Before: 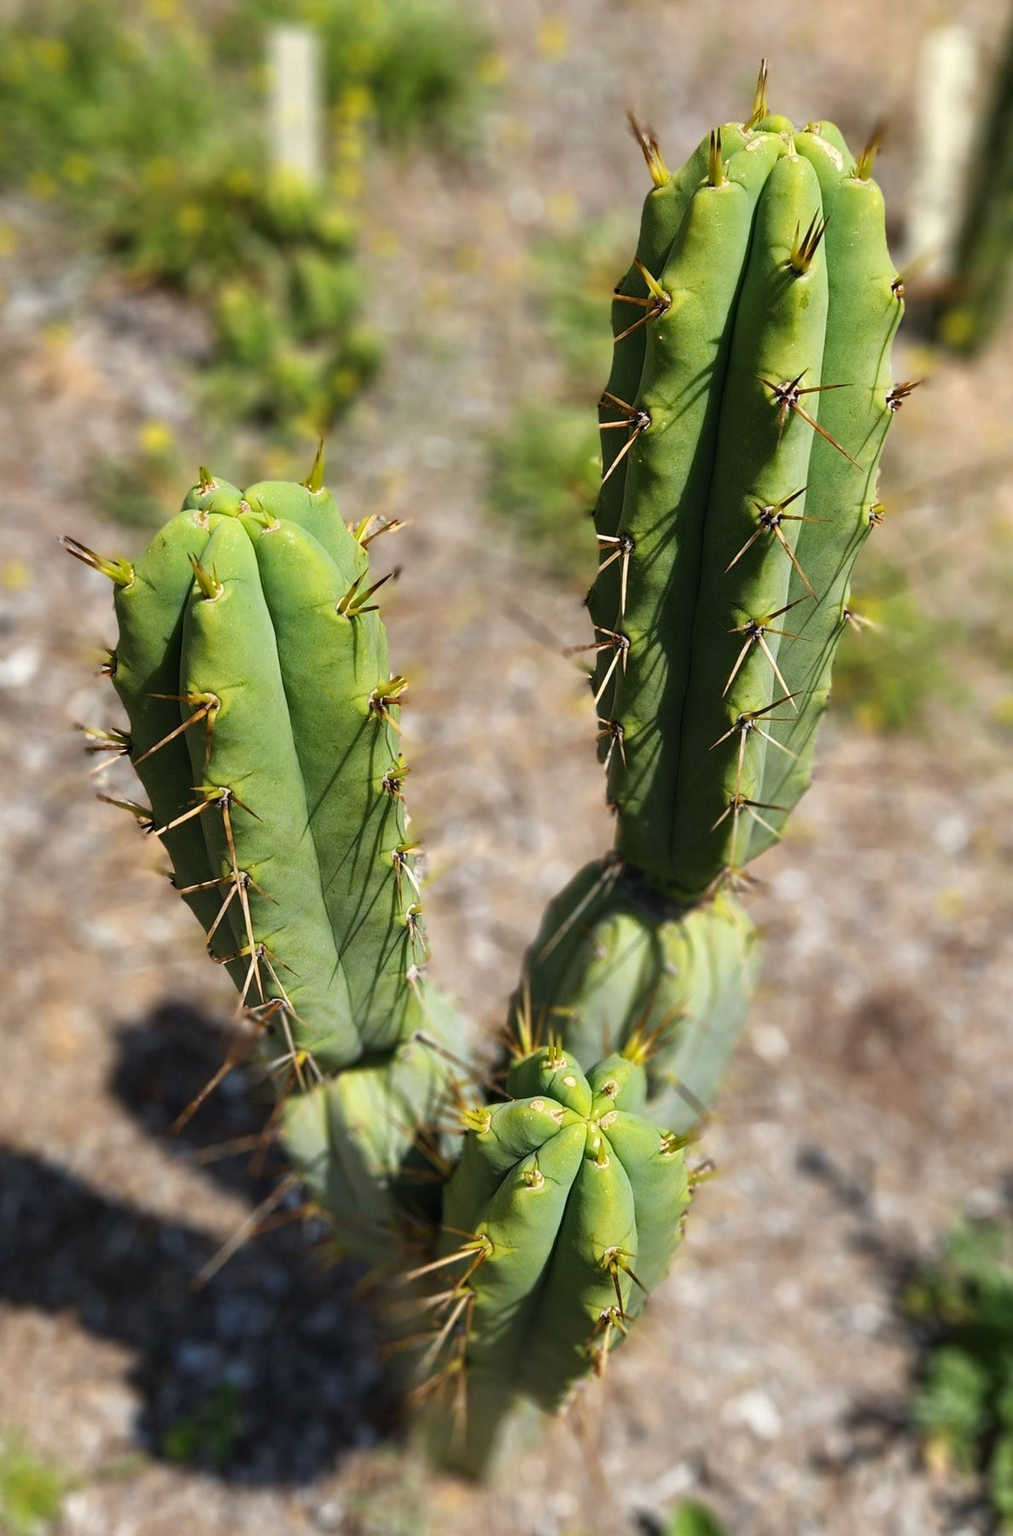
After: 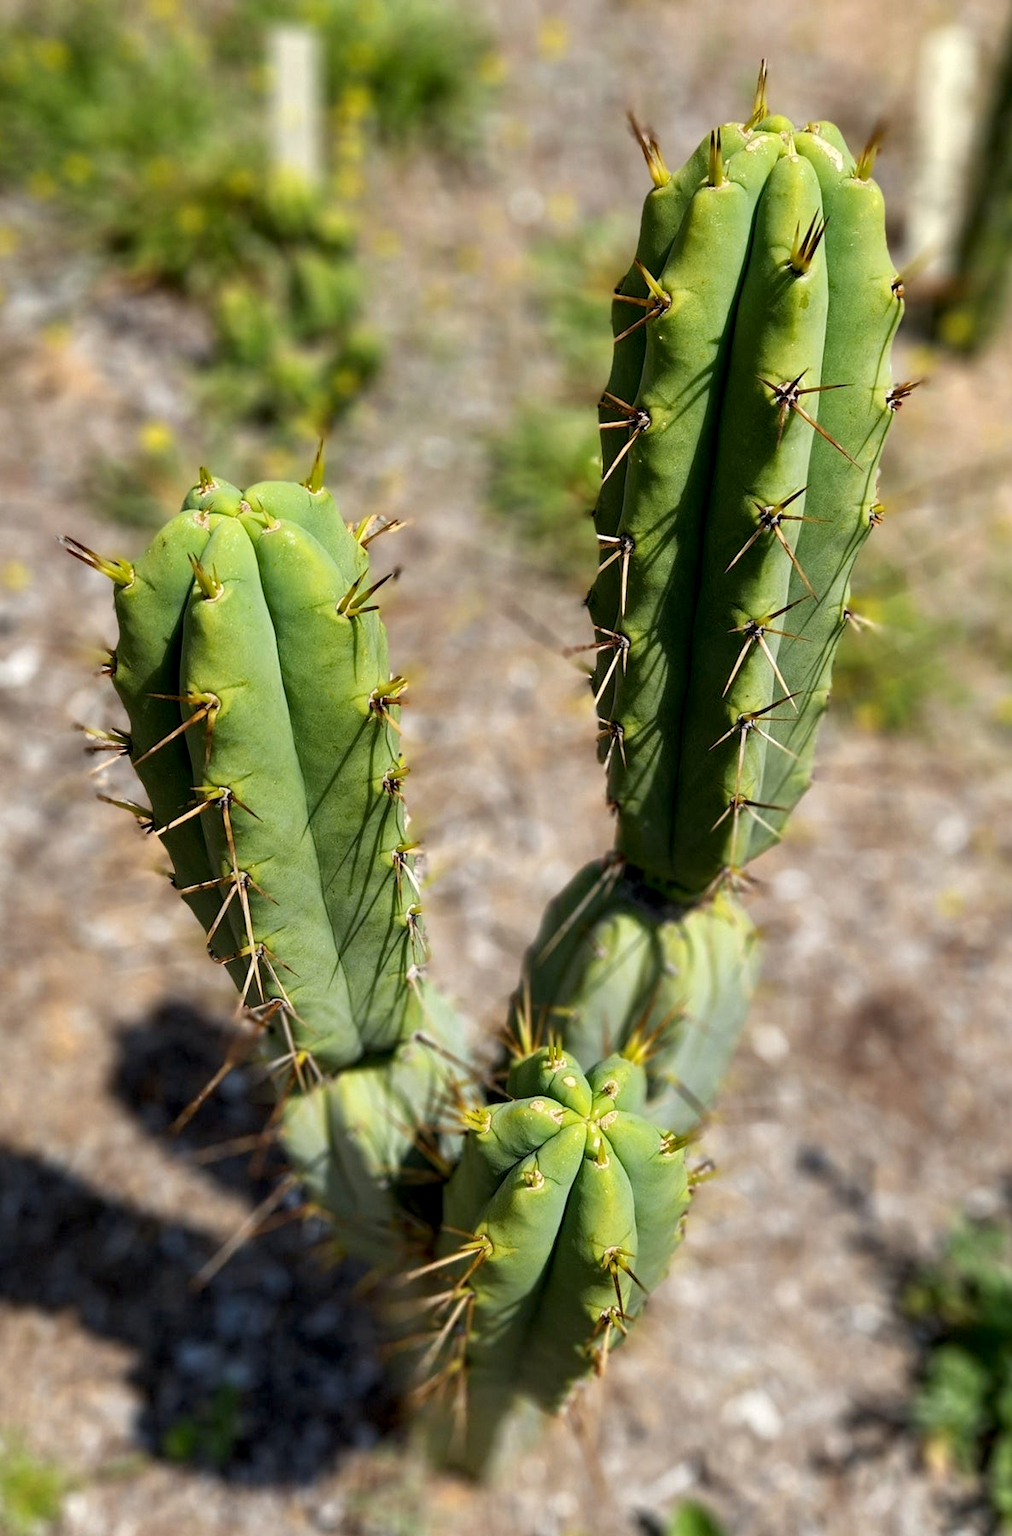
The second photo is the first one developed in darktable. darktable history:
exposure: black level correction 0.005, exposure 0.014 EV, compensate highlight preservation false
local contrast: highlights 100%, shadows 100%, detail 120%, midtone range 0.2
